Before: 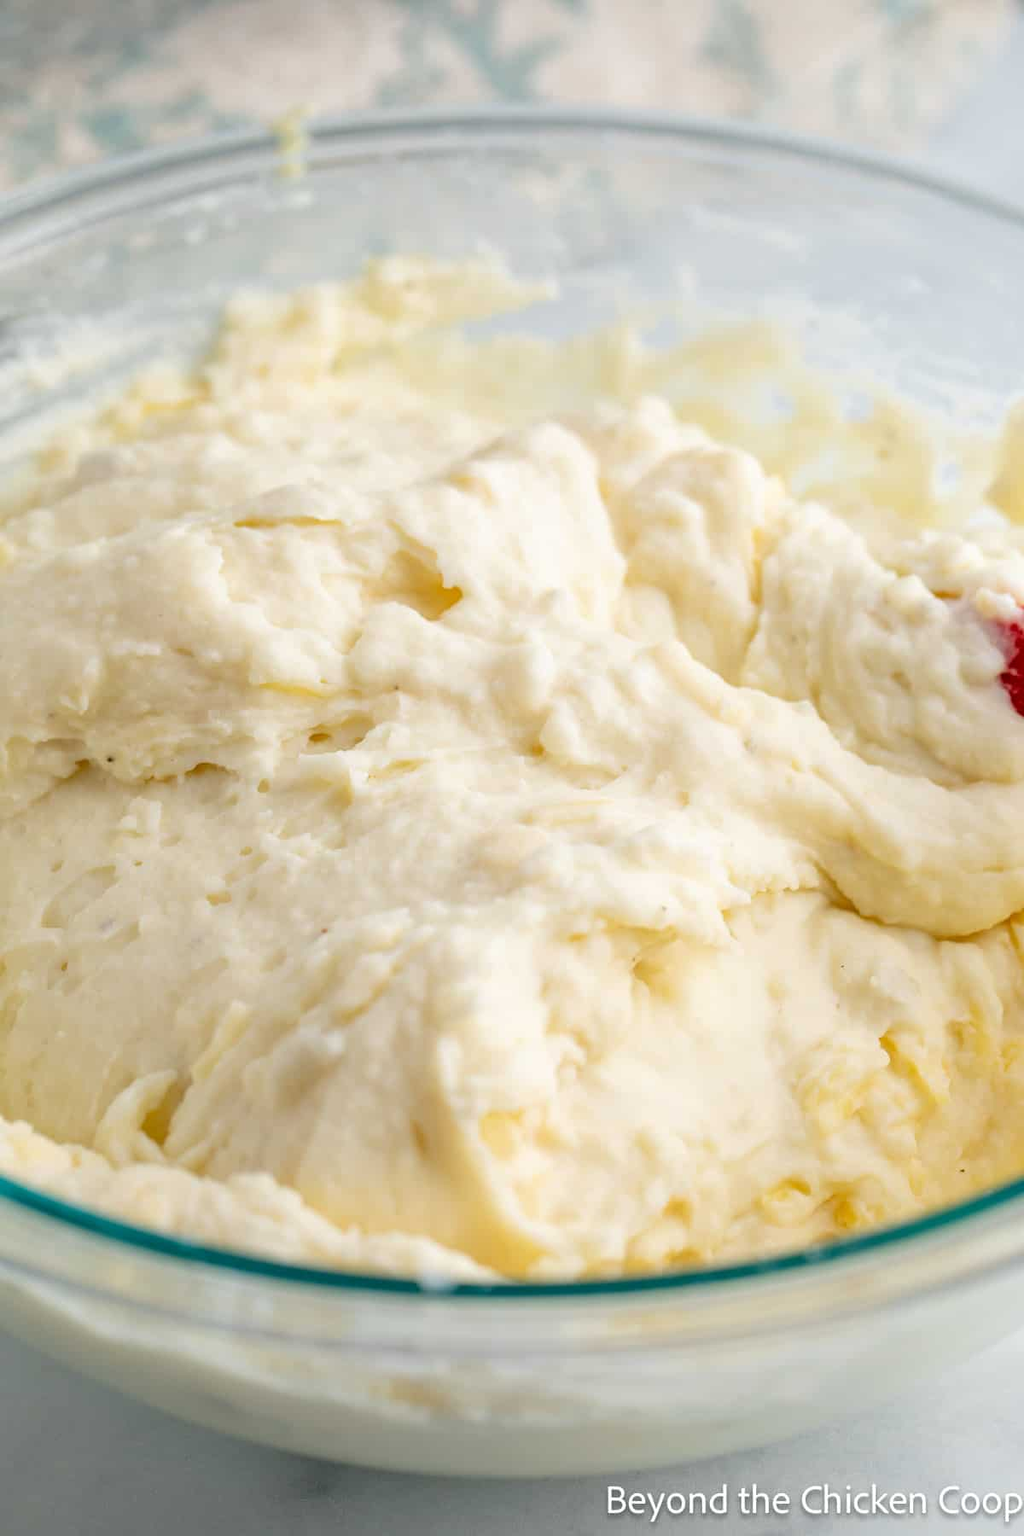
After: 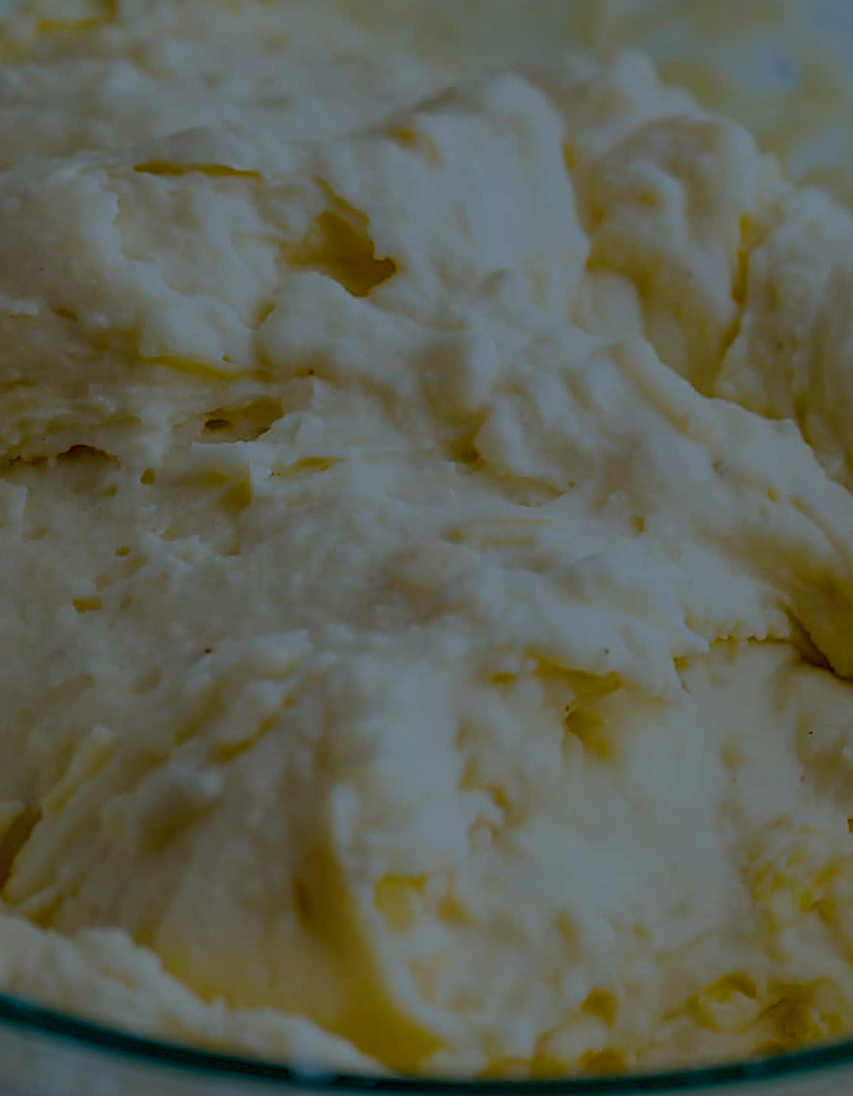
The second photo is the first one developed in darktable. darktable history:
color balance rgb: linear chroma grading › shadows -39.487%, linear chroma grading › highlights 40.663%, linear chroma grading › global chroma 44.689%, linear chroma grading › mid-tones -29.898%, perceptual saturation grading › global saturation 20%, perceptual saturation grading › highlights -24.913%, perceptual saturation grading › shadows 49.894%
sharpen: on, module defaults
exposure: exposure -2.428 EV, compensate exposure bias true, compensate highlight preservation false
crop and rotate: angle -3.83°, left 9.773%, top 21.047%, right 12.111%, bottom 12.075%
local contrast: detail 150%
color correction: highlights a* -9.43, highlights b* -23.78
